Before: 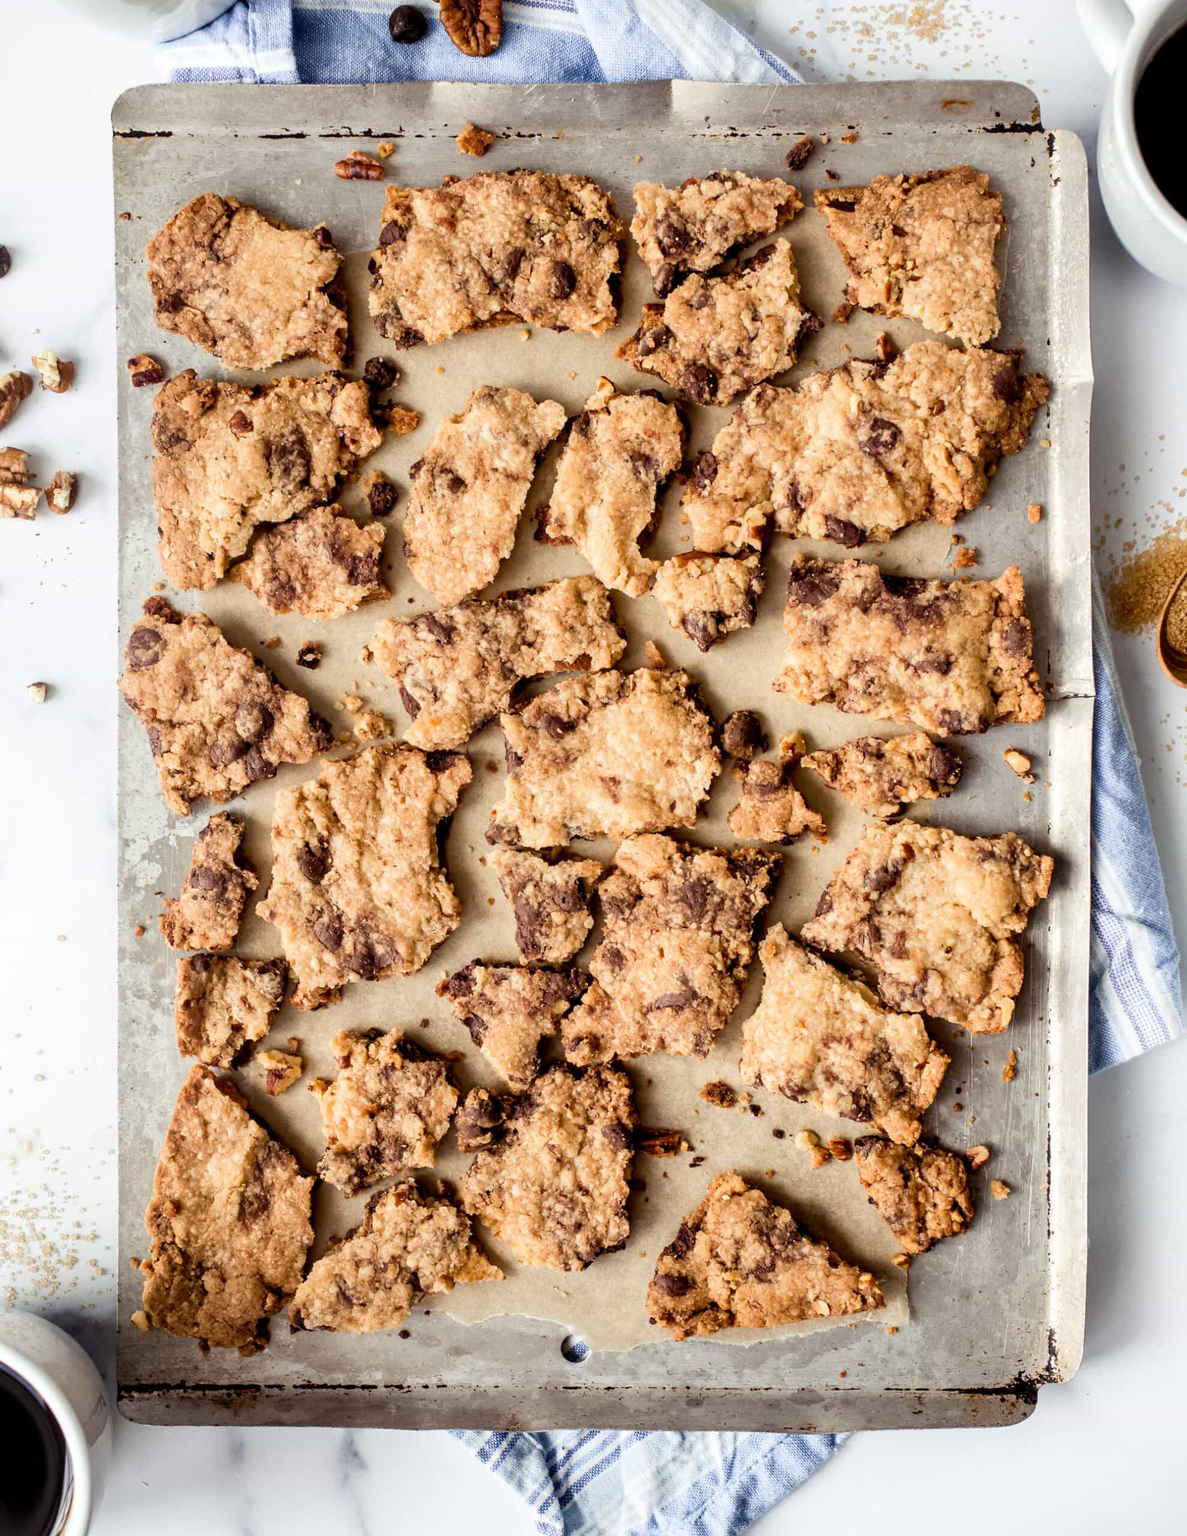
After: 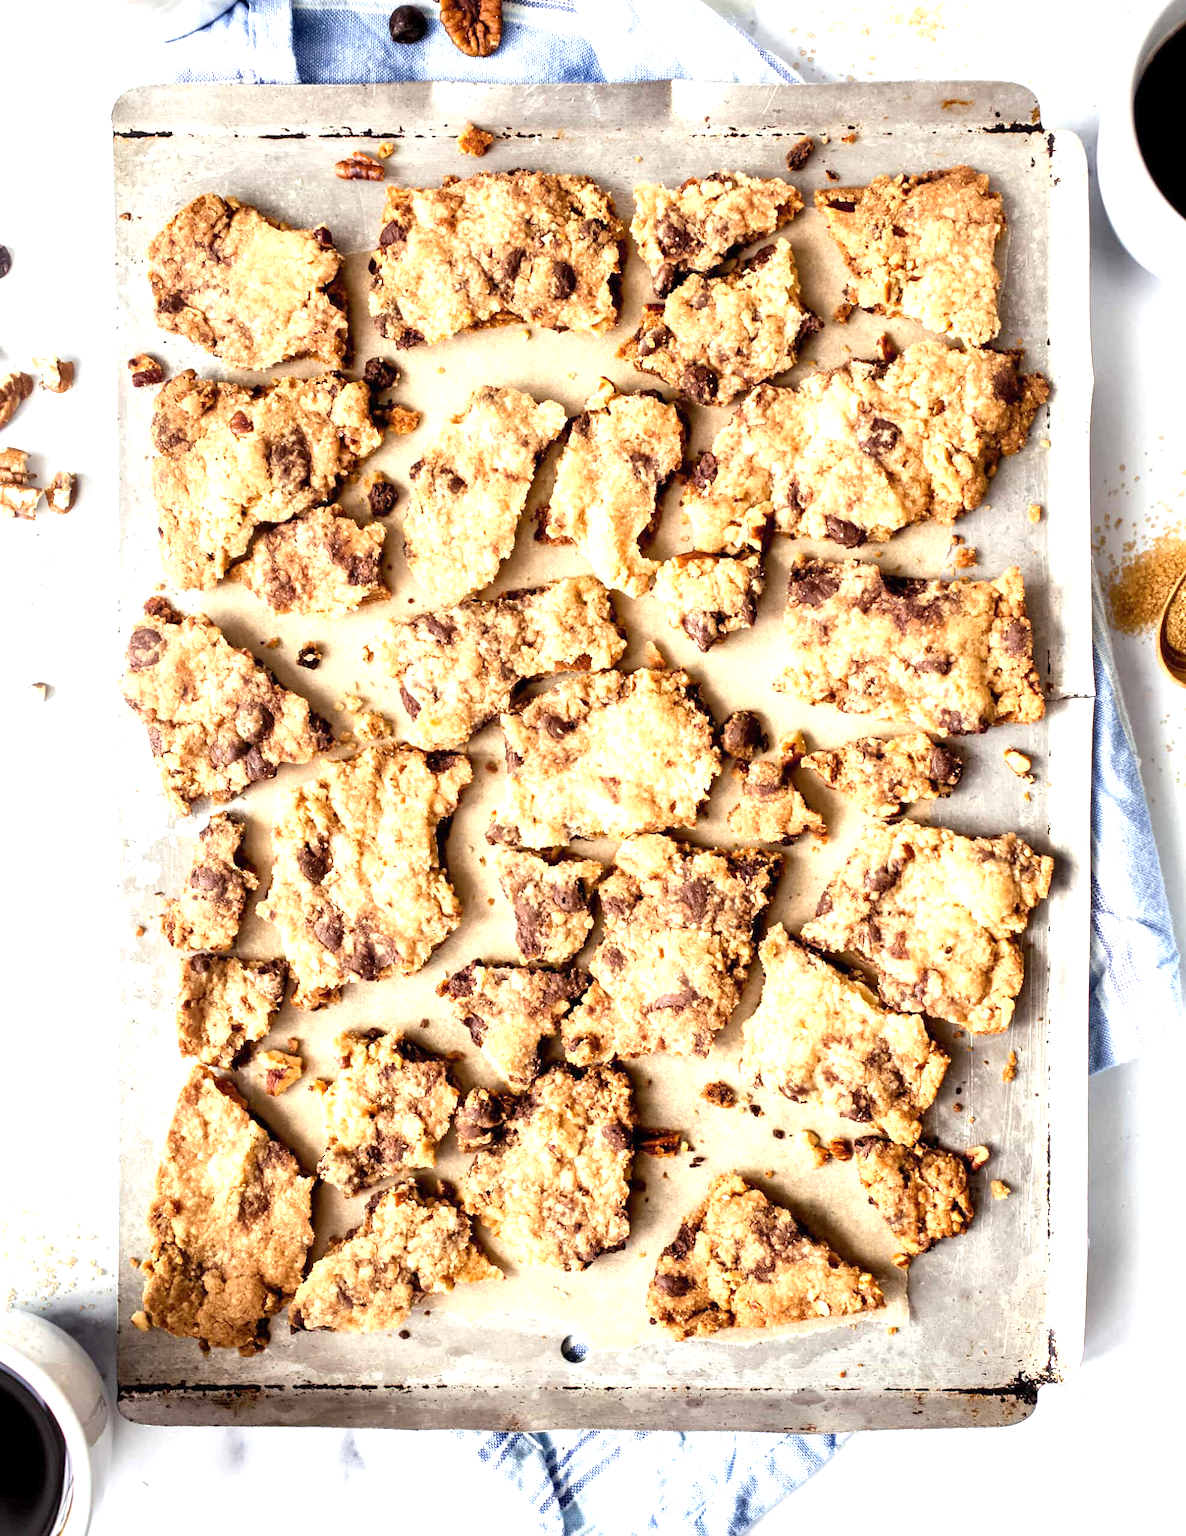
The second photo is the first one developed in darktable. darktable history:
exposure: exposure 1.001 EV, compensate highlight preservation false
